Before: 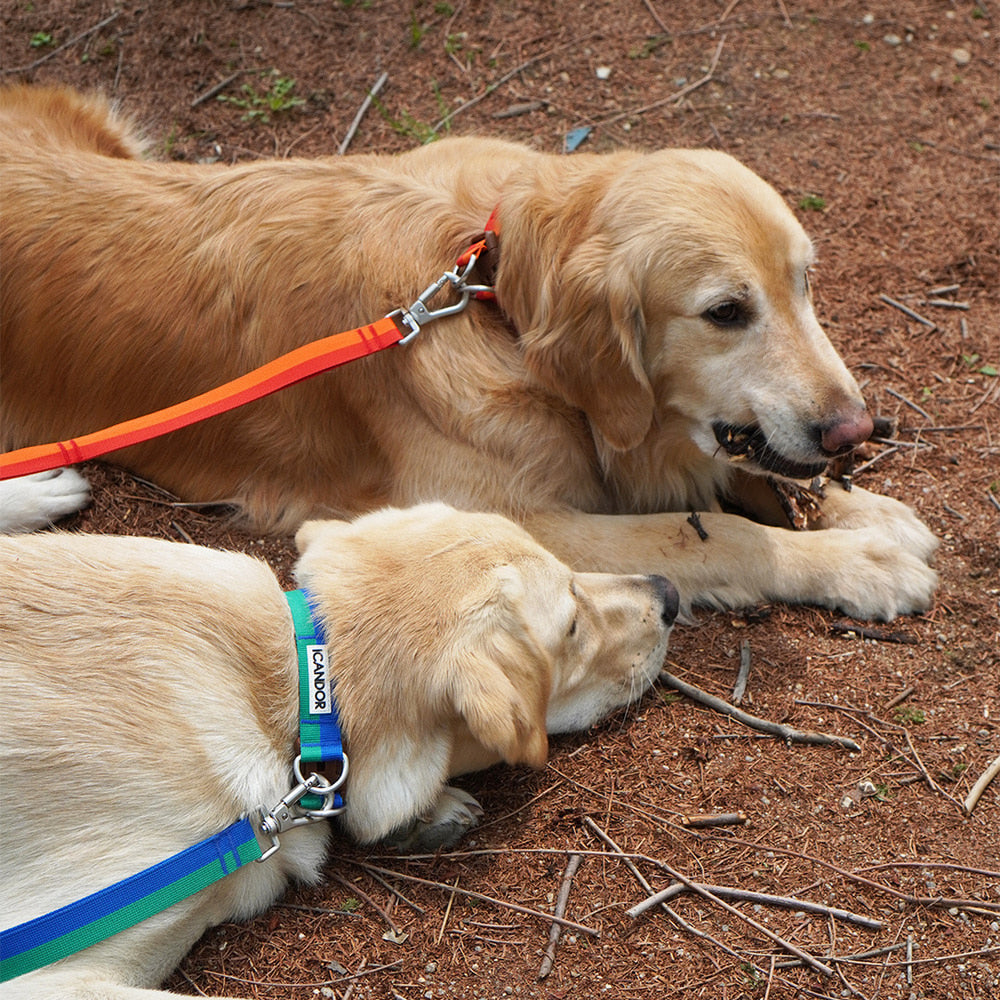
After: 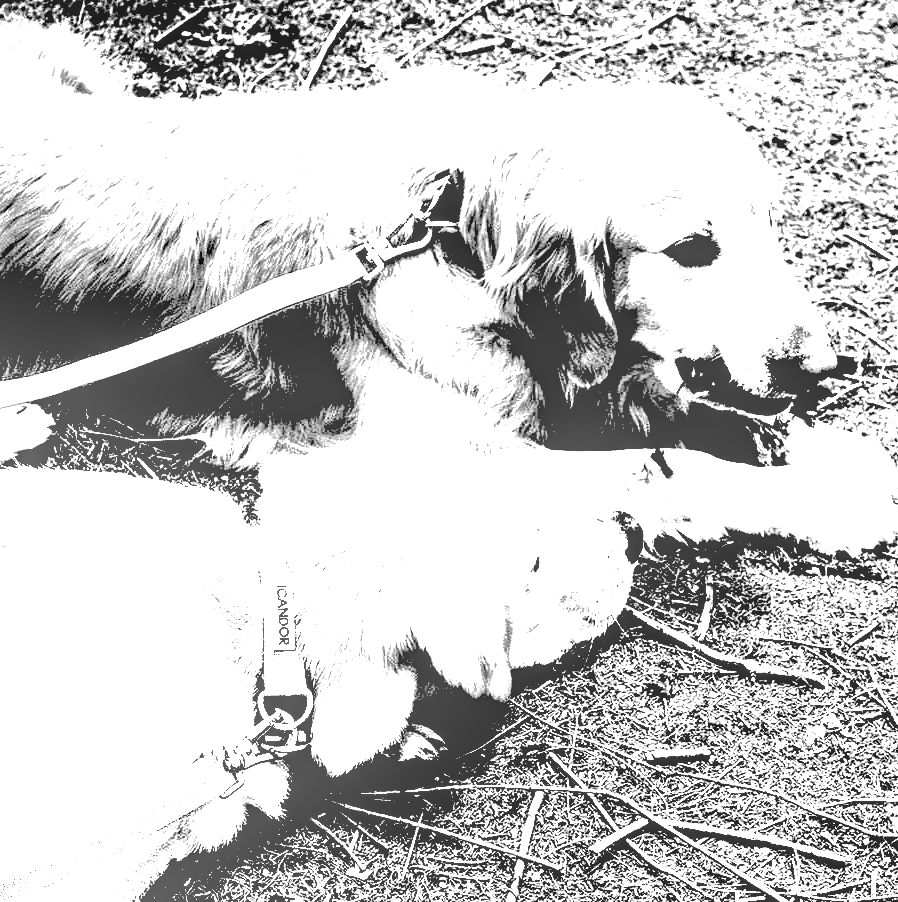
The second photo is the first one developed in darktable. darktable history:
crop: left 3.607%, top 6.473%, right 6.577%, bottom 3.315%
color calibration: output gray [0.21, 0.42, 0.37, 0], gray › normalize channels true, x 0.367, y 0.379, temperature 4384.58 K, gamut compression 0.013
local contrast: detail 160%
exposure: black level correction 0.098, exposure 2.899 EV, compensate highlight preservation false
velvia: on, module defaults
contrast brightness saturation: saturation 0.504
